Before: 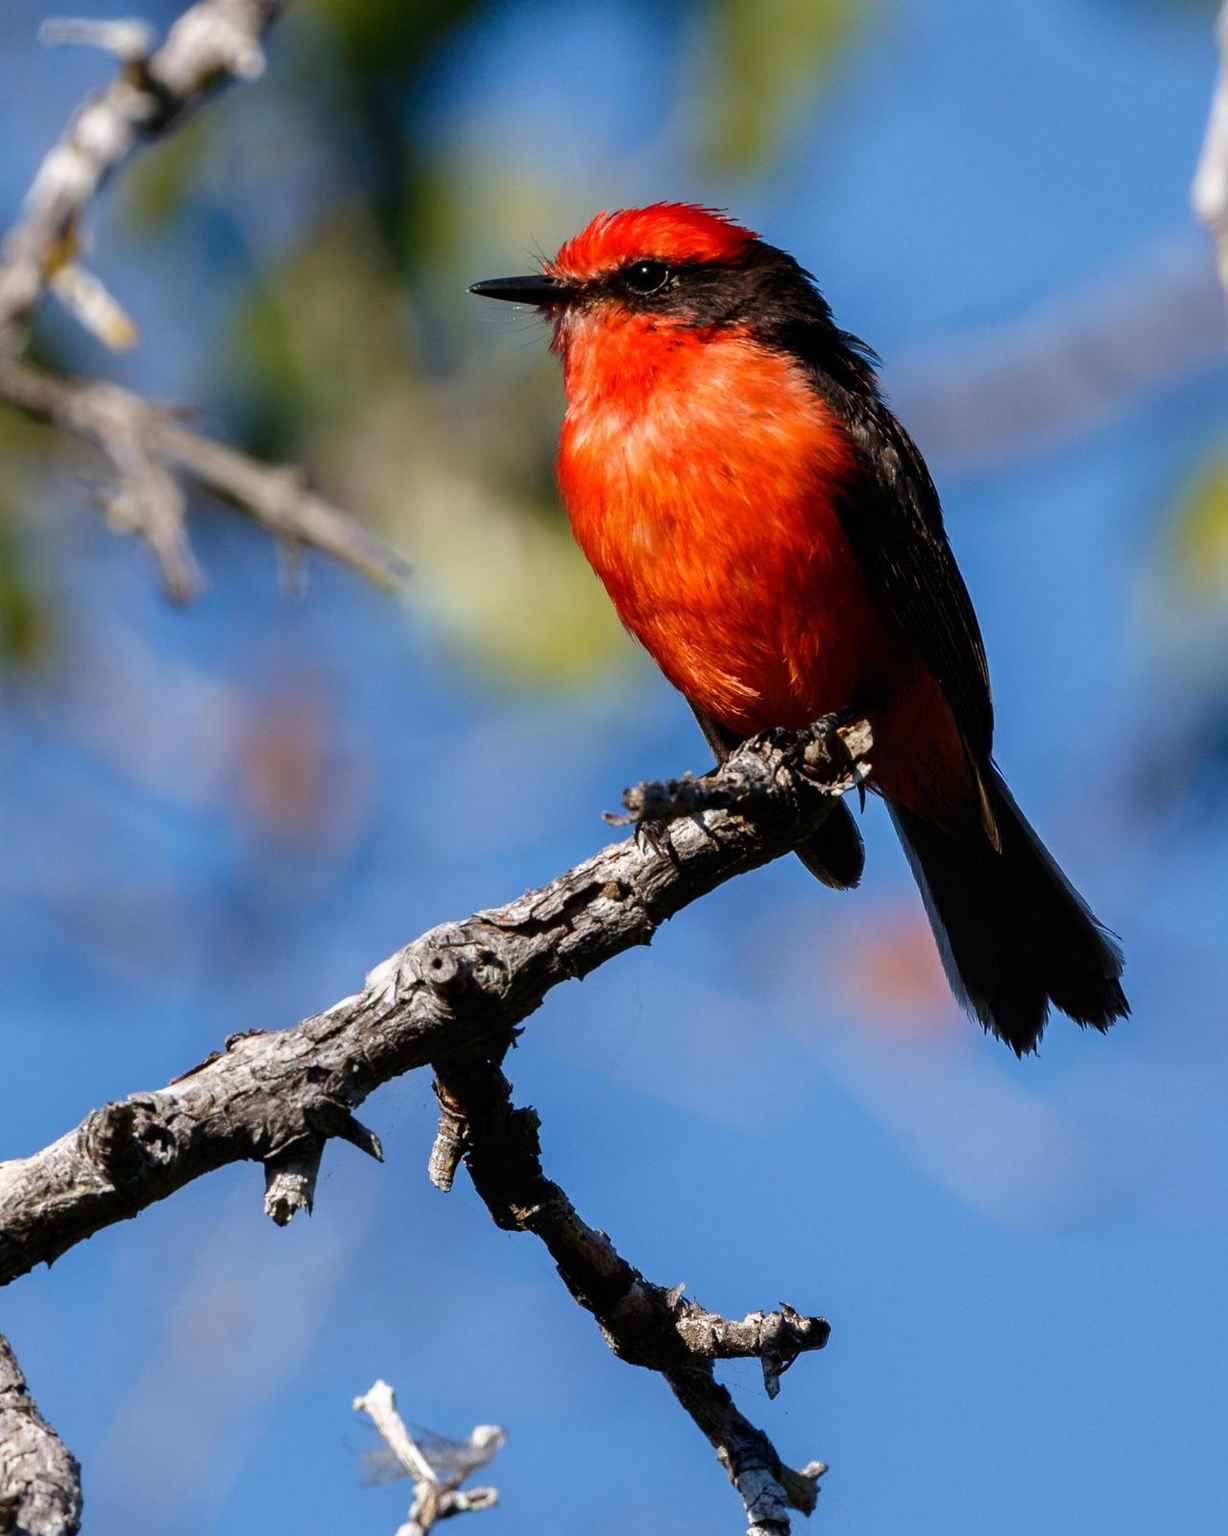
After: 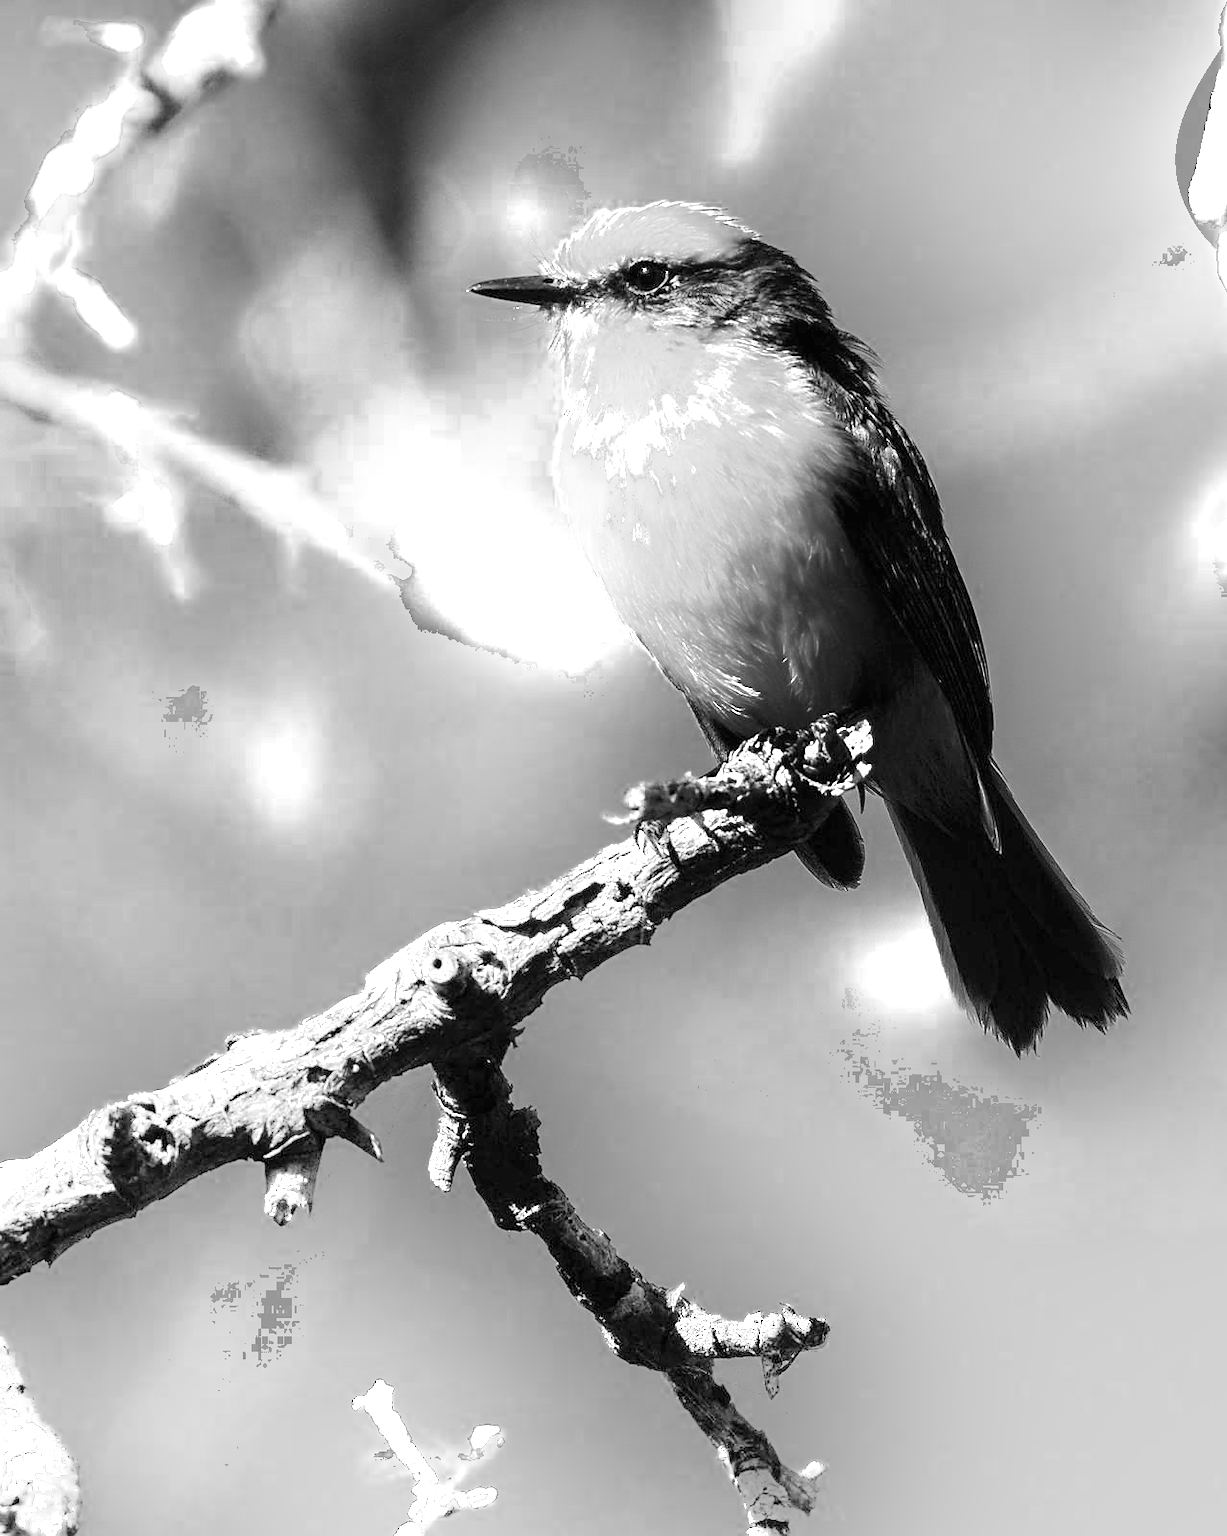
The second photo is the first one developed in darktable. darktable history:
color calibration: illuminant F (fluorescent), F source F9 (Cool White Deluxe 4150 K) – high CRI, x 0.374, y 0.373, temperature 4158.34 K
color zones: curves: ch0 [(0.002, 0.593) (0.143, 0.417) (0.285, 0.541) (0.455, 0.289) (0.608, 0.327) (0.727, 0.283) (0.869, 0.571) (1, 0.603)]; ch1 [(0, 0) (0.143, 0) (0.286, 0) (0.429, 0) (0.571, 0) (0.714, 0) (0.857, 0)]
color balance rgb: perceptual saturation grading › global saturation 10%, global vibrance 10%
shadows and highlights: shadows -54.3, highlights 86.09, soften with gaussian
color correction: highlights a* 15.03, highlights b* -25.07
sharpen: radius 0.969, amount 0.604
exposure: black level correction 0, exposure 1.675 EV, compensate exposure bias true, compensate highlight preservation false
